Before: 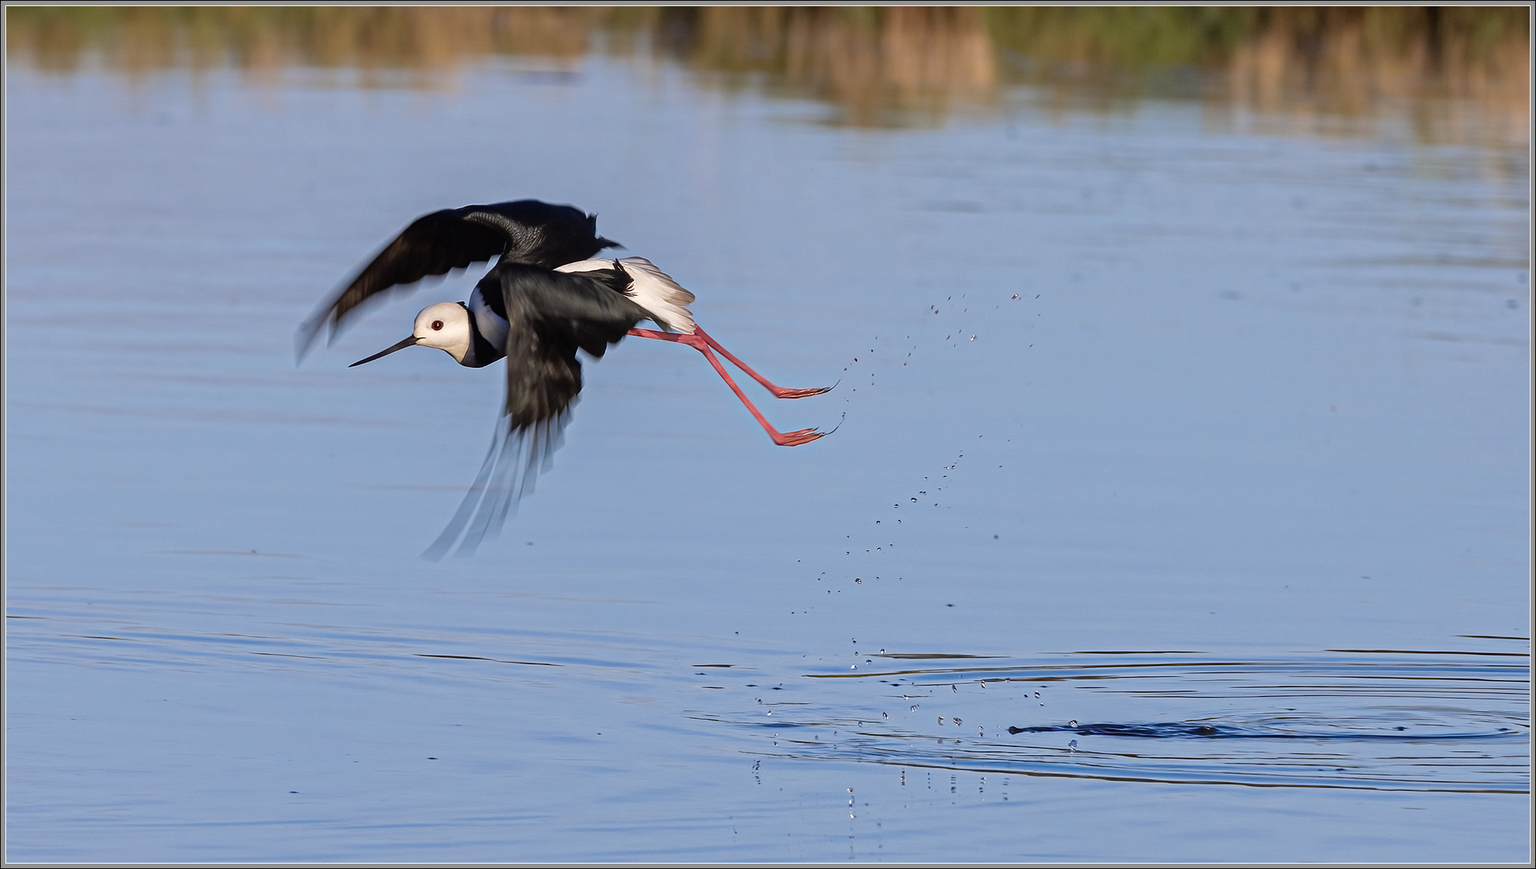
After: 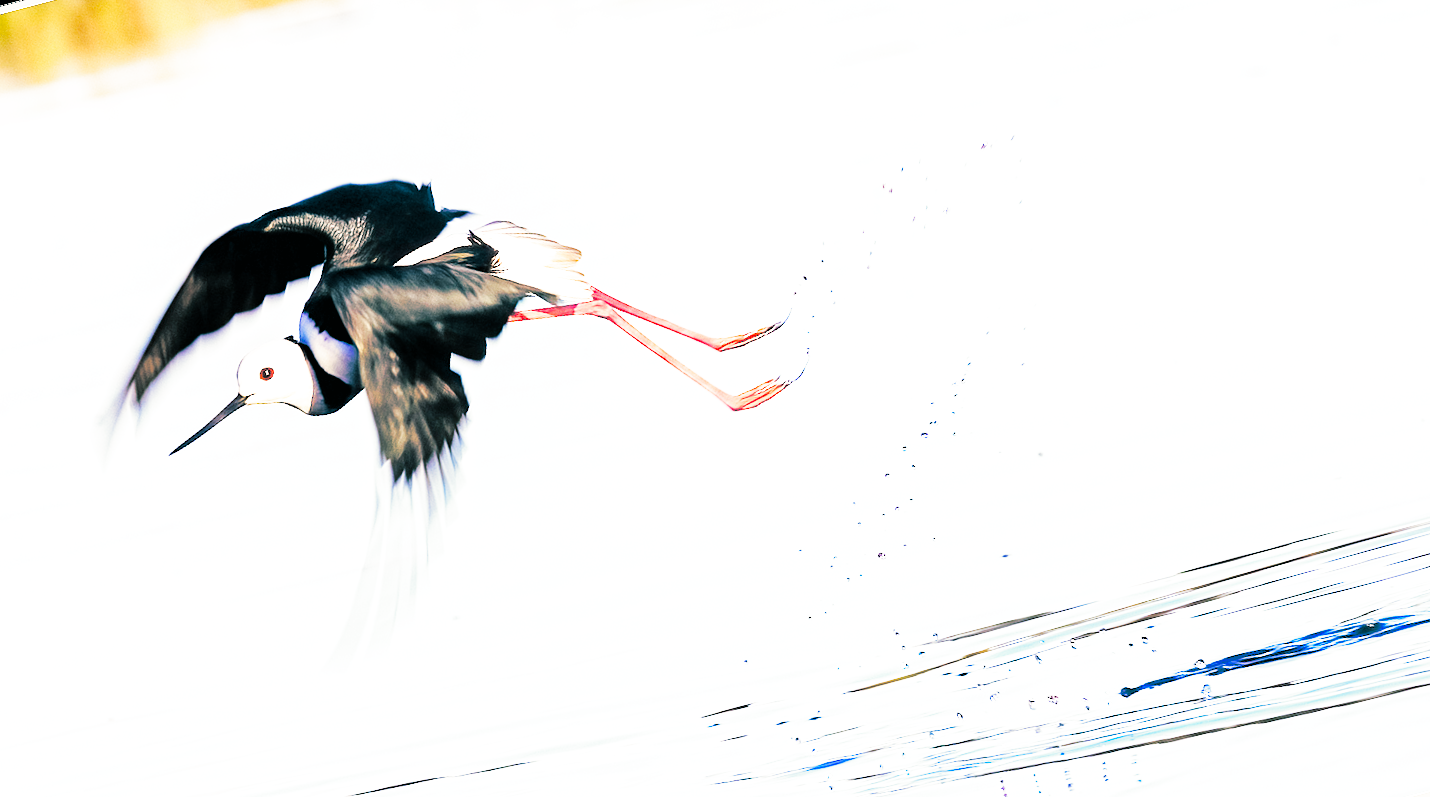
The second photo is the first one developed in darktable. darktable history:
exposure: black level correction -0.002, exposure 1.35 EV, compensate highlight preservation false
crop and rotate: left 9.597%, right 10.195%
base curve: curves: ch0 [(0, 0) (0.007, 0.004) (0.027, 0.03) (0.046, 0.07) (0.207, 0.54) (0.442, 0.872) (0.673, 0.972) (1, 1)], preserve colors none
tone equalizer: -7 EV 0.13 EV, smoothing diameter 25%, edges refinement/feathering 10, preserve details guided filter
split-toning: shadows › hue 186.43°, highlights › hue 49.29°, compress 30.29%
color balance rgb: shadows lift › chroma 3%, shadows lift › hue 280.8°, power › hue 330°, highlights gain › chroma 3%, highlights gain › hue 75.6°, global offset › luminance -1%, perceptual saturation grading › global saturation 20%, perceptual saturation grading › highlights -25%, perceptual saturation grading › shadows 50%, global vibrance 20%
rotate and perspective: rotation -14.8°, crop left 0.1, crop right 0.903, crop top 0.25, crop bottom 0.748
